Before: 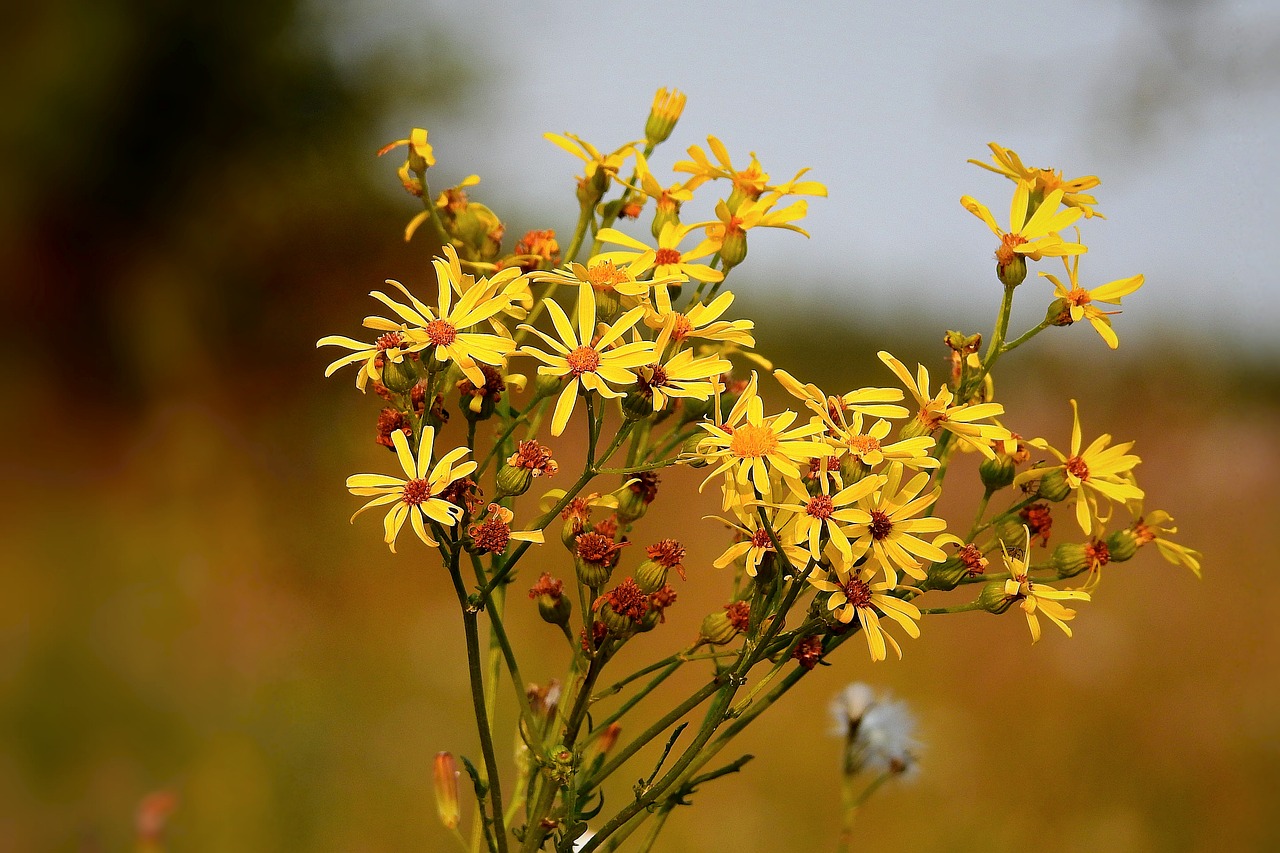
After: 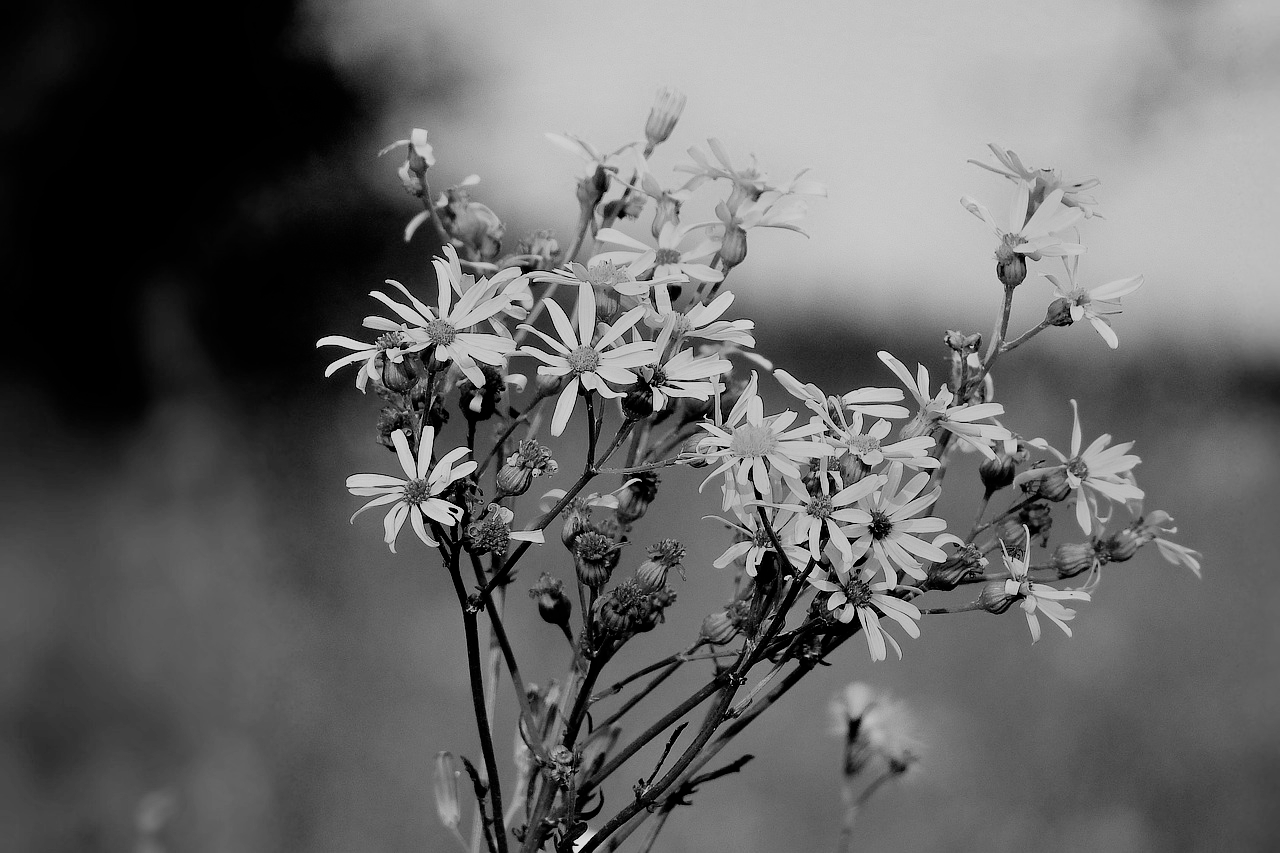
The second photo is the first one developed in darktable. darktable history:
monochrome: size 1
filmic rgb: black relative exposure -5 EV, hardness 2.88, contrast 1.3
exposure: black level correction 0.009, exposure 0.119 EV, compensate highlight preservation false
